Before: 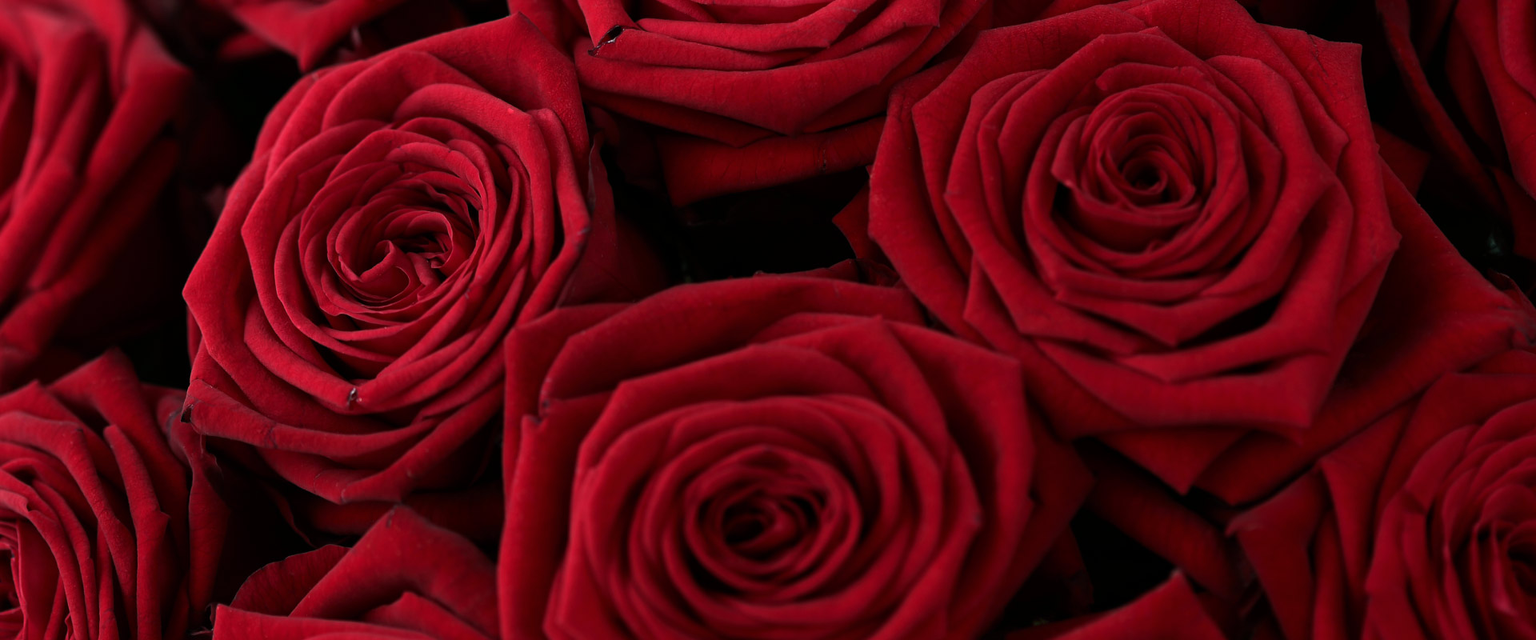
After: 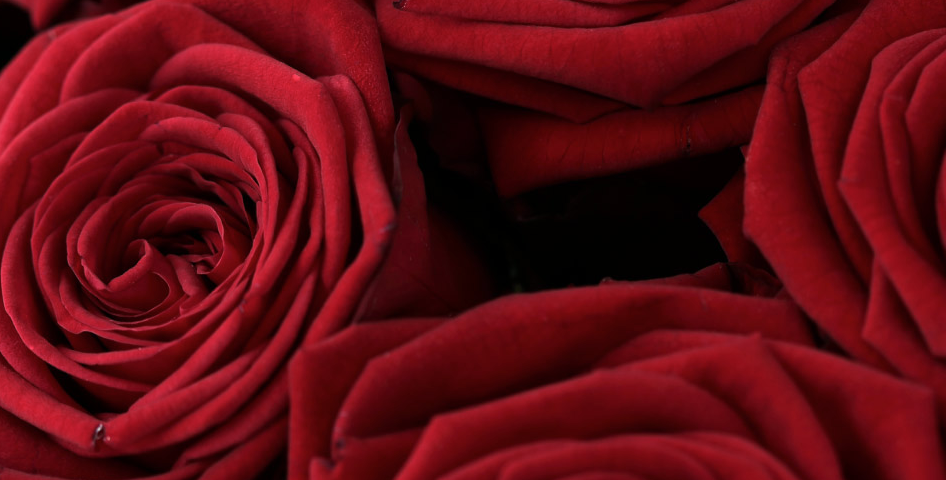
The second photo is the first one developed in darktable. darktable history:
velvia: on, module defaults
crop: left 17.835%, top 7.675%, right 32.881%, bottom 32.213%
contrast brightness saturation: saturation -0.05
